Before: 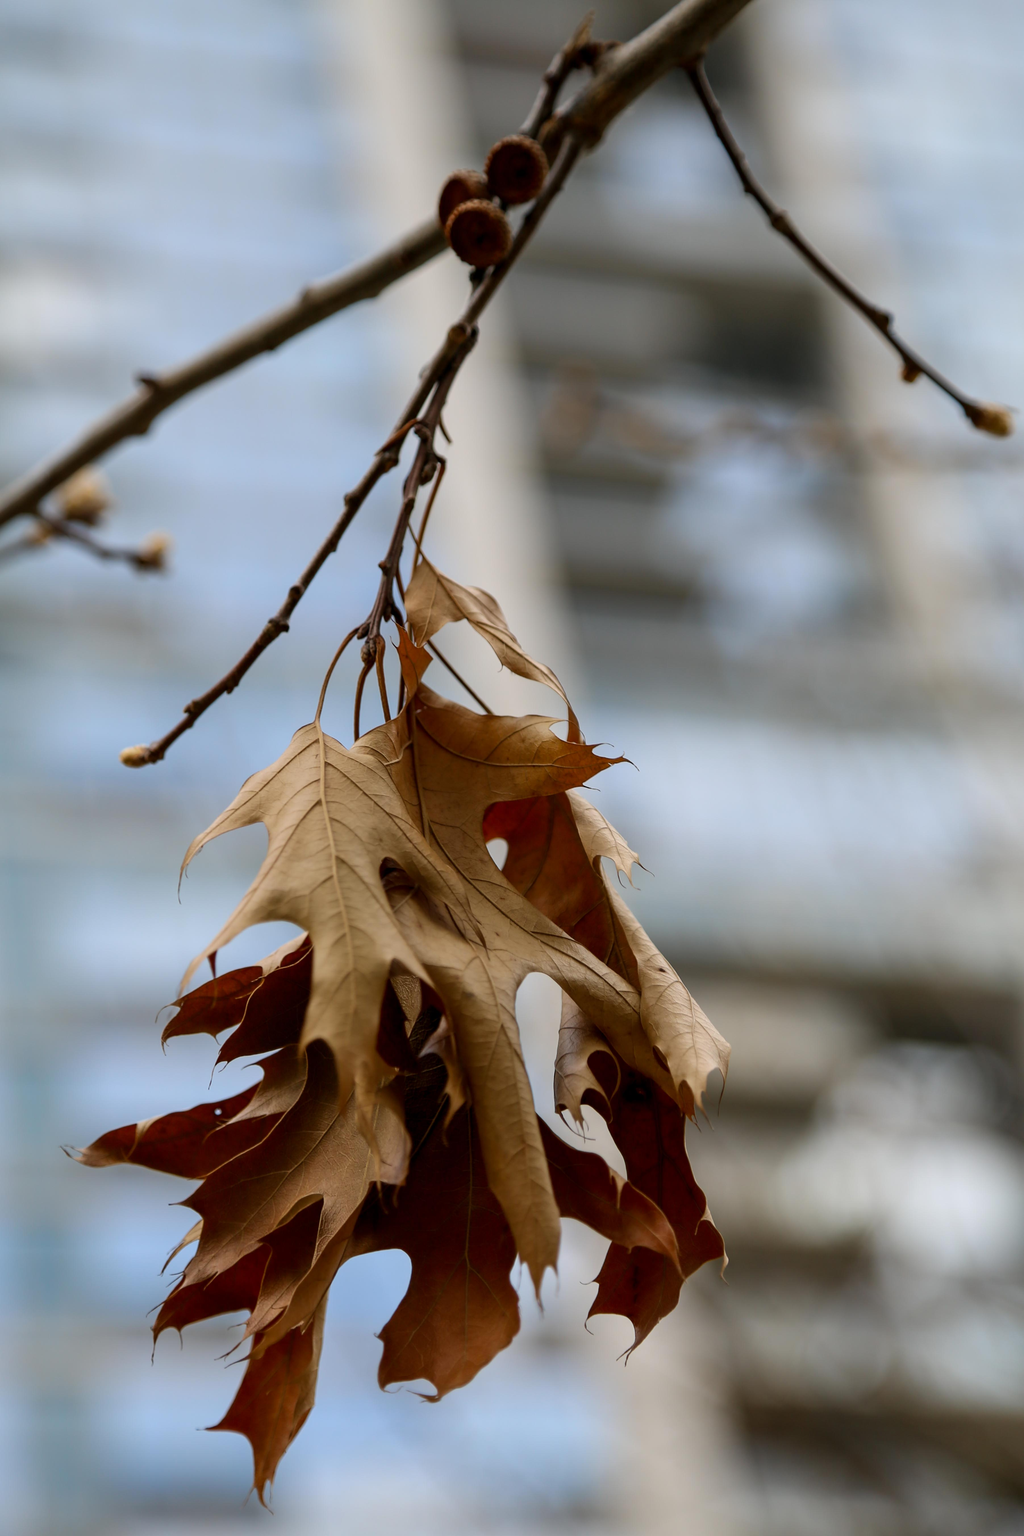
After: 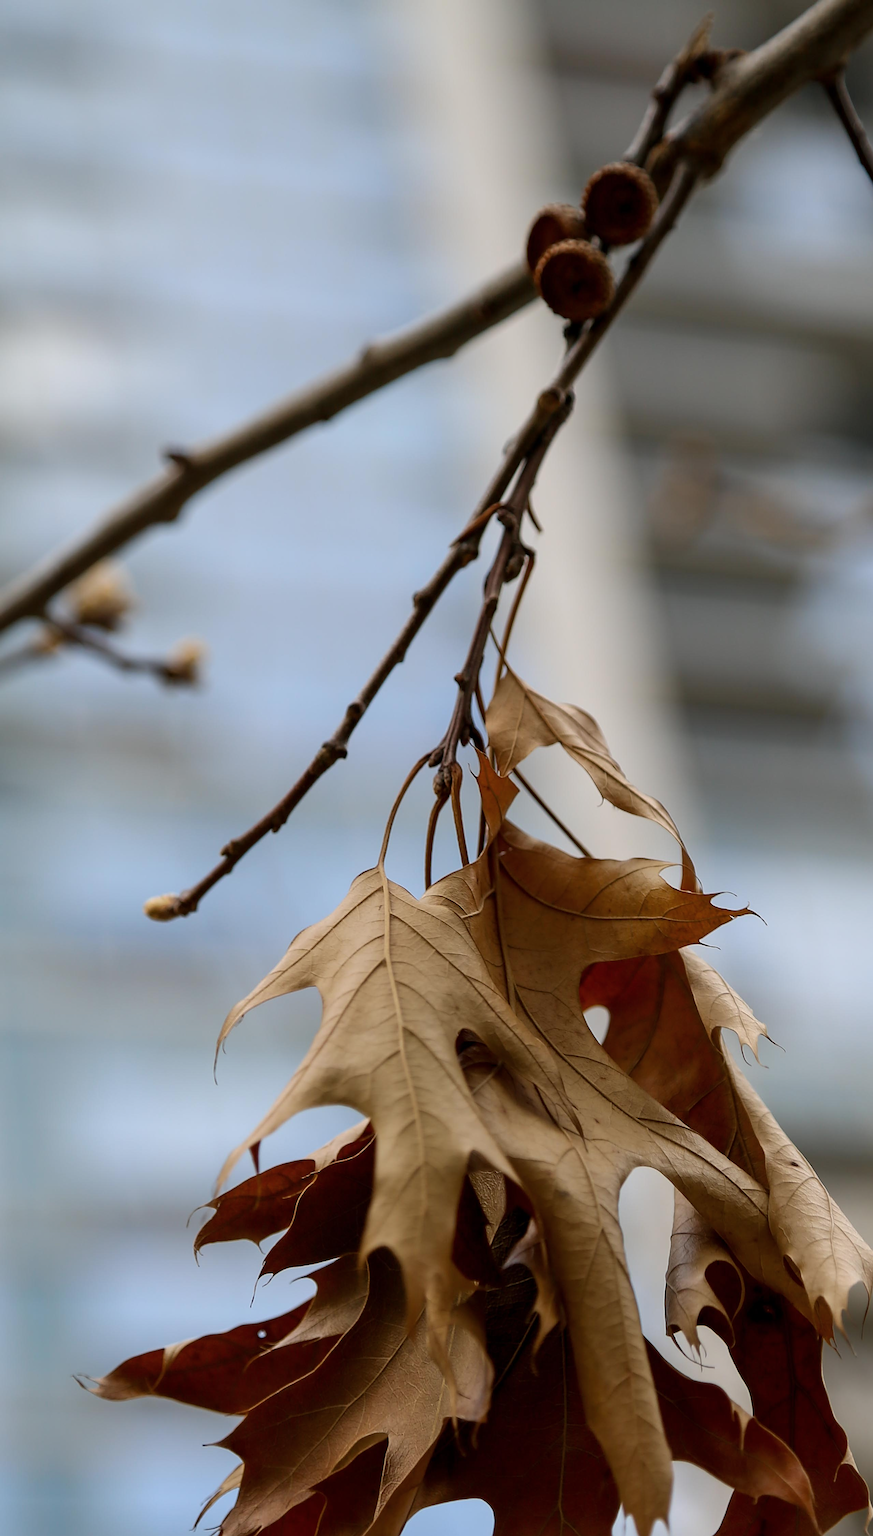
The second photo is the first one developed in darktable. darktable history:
sharpen: on, module defaults
crop: right 28.885%, bottom 16.626%
contrast brightness saturation: saturation -0.05
